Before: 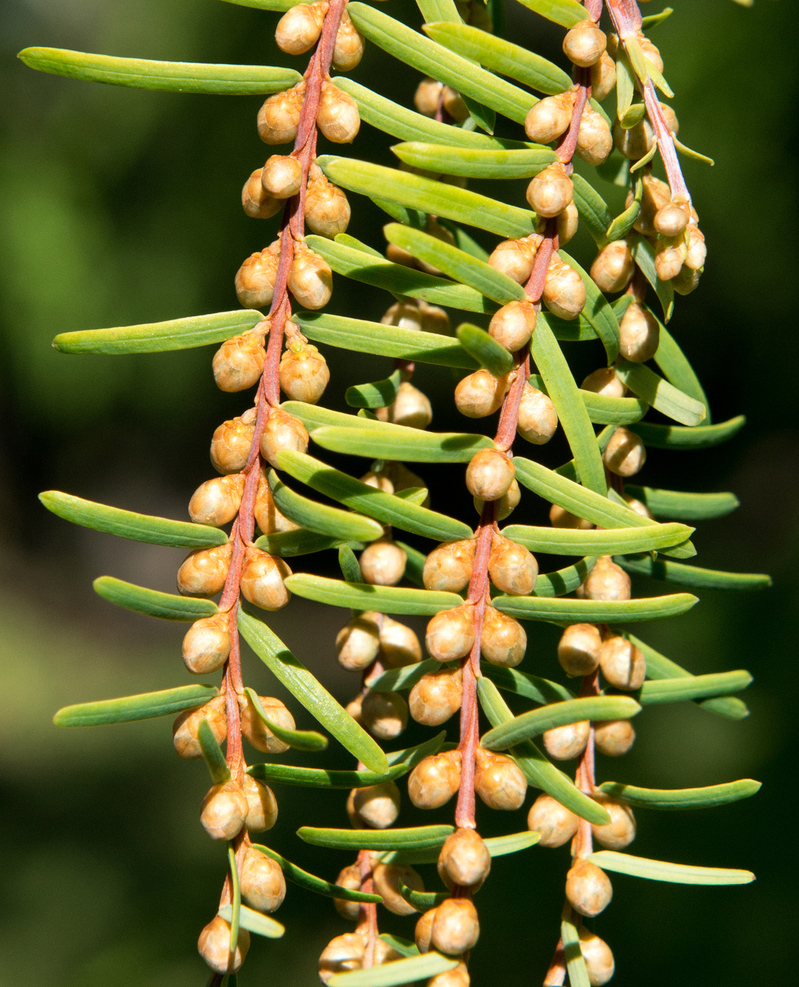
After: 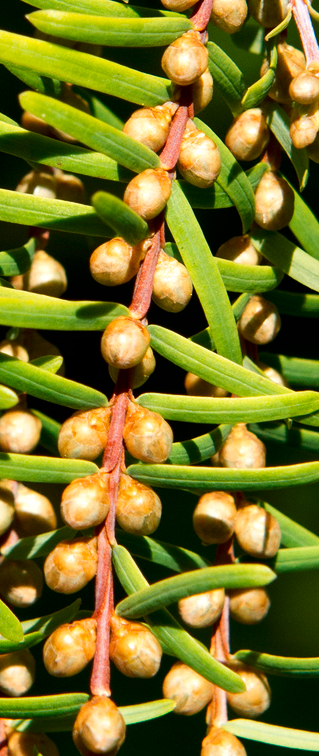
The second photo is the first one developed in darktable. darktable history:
crop: left 45.721%, top 13.393%, right 14.118%, bottom 10.01%
local contrast: mode bilateral grid, contrast 20, coarseness 50, detail 120%, midtone range 0.2
contrast brightness saturation: contrast 0.12, brightness -0.12, saturation 0.2
